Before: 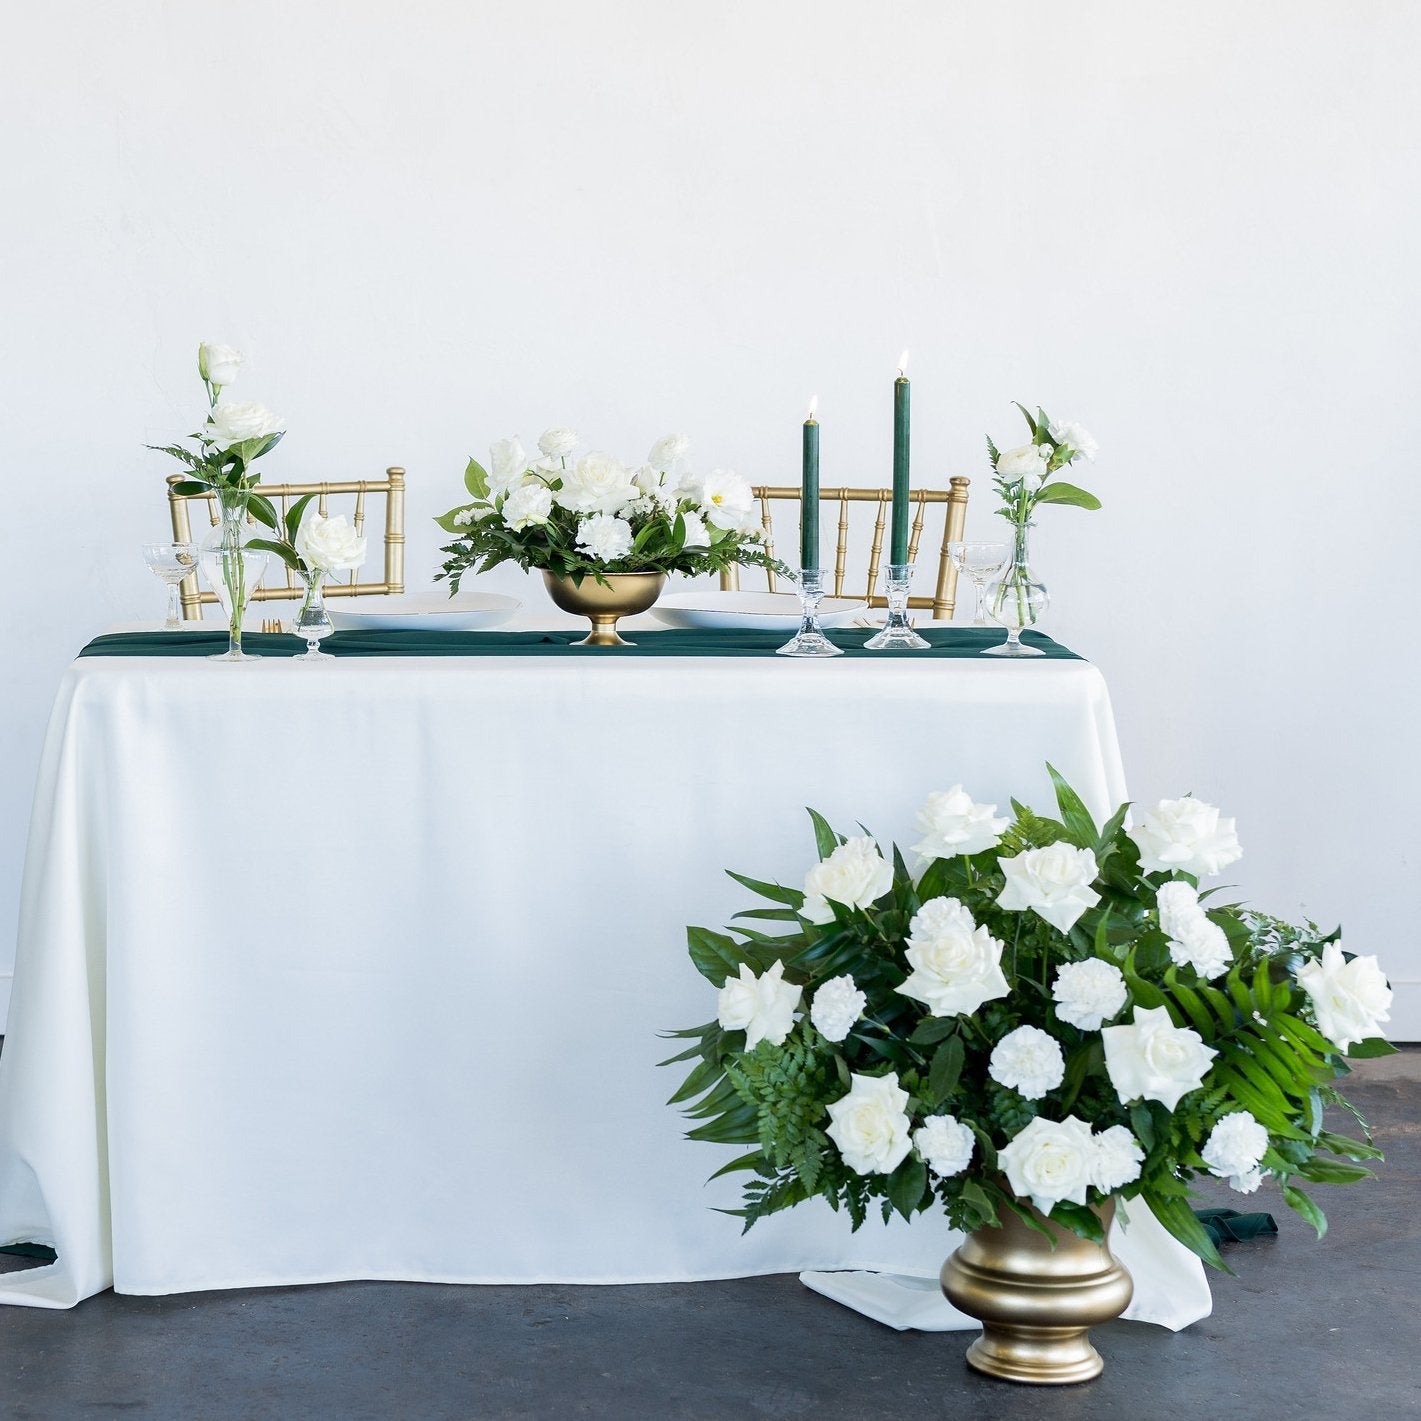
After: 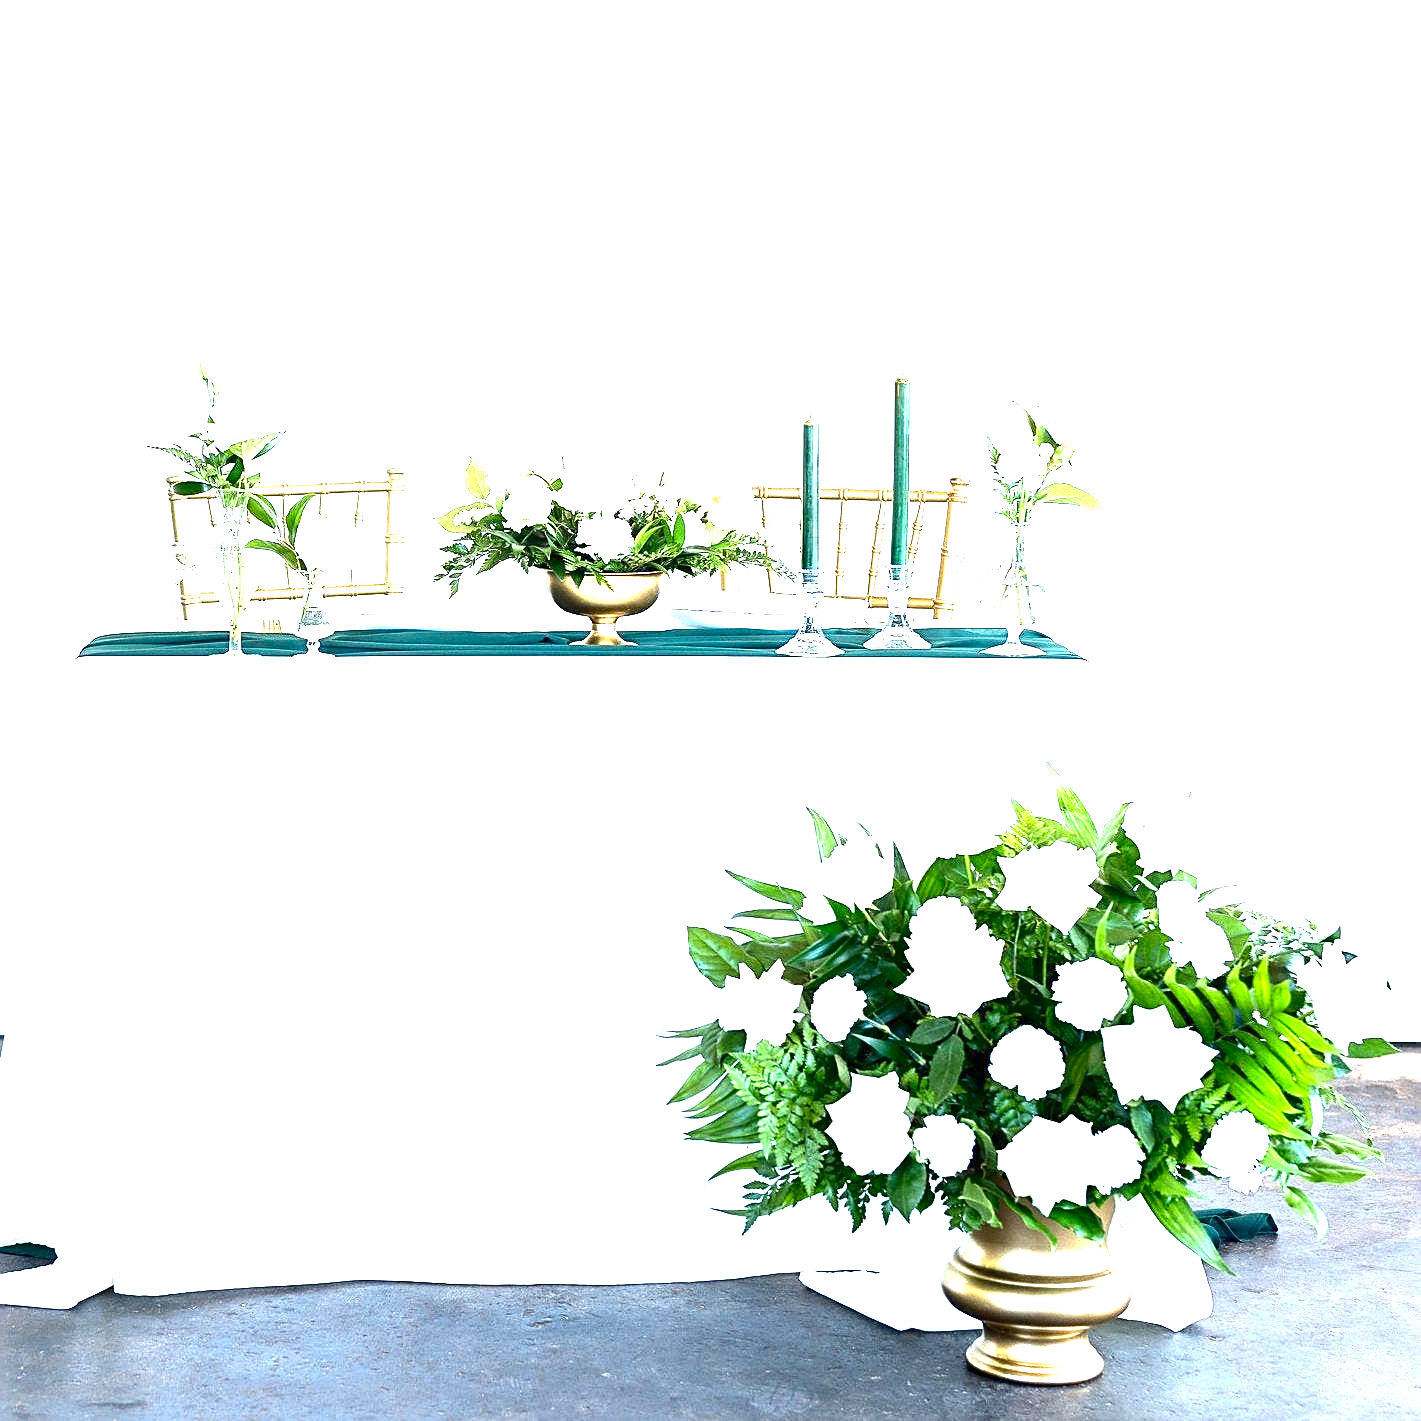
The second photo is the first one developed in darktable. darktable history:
contrast brightness saturation: contrast 0.07, brightness -0.14, saturation 0.11
sharpen: on, module defaults
exposure: black level correction 0, exposure 2.327 EV, compensate exposure bias true, compensate highlight preservation false
